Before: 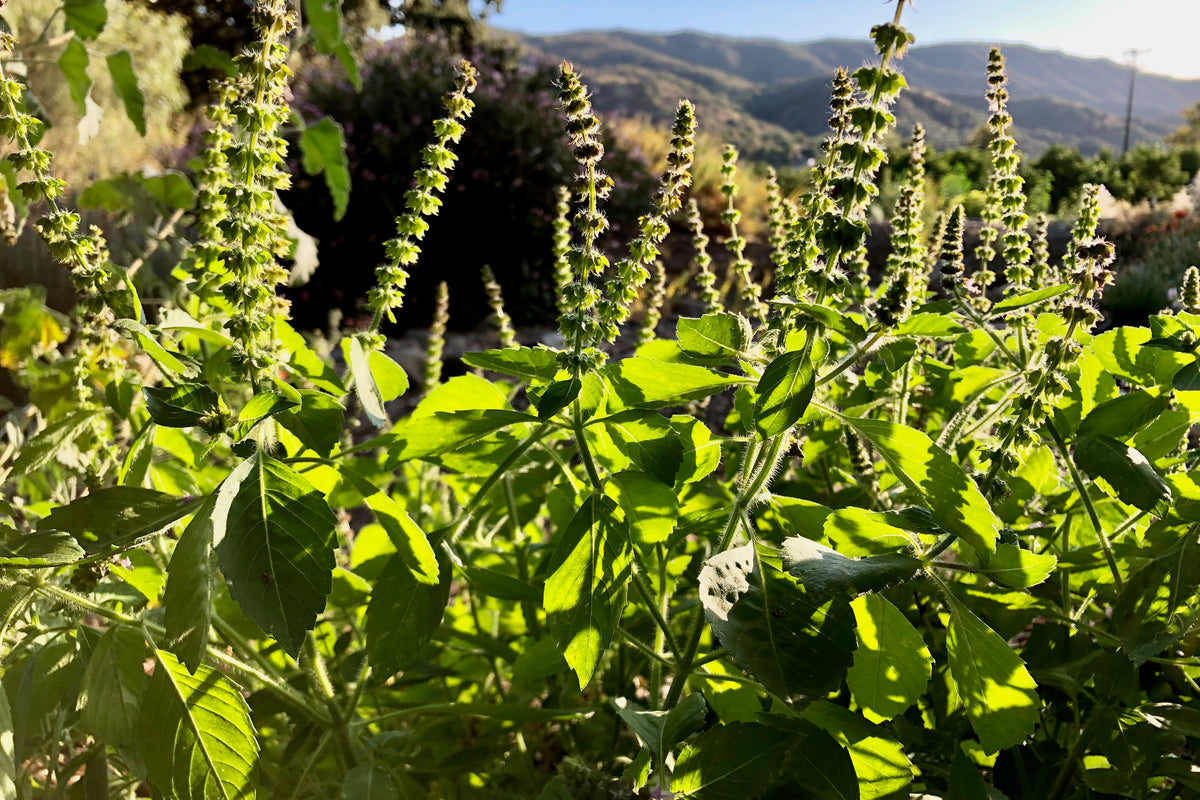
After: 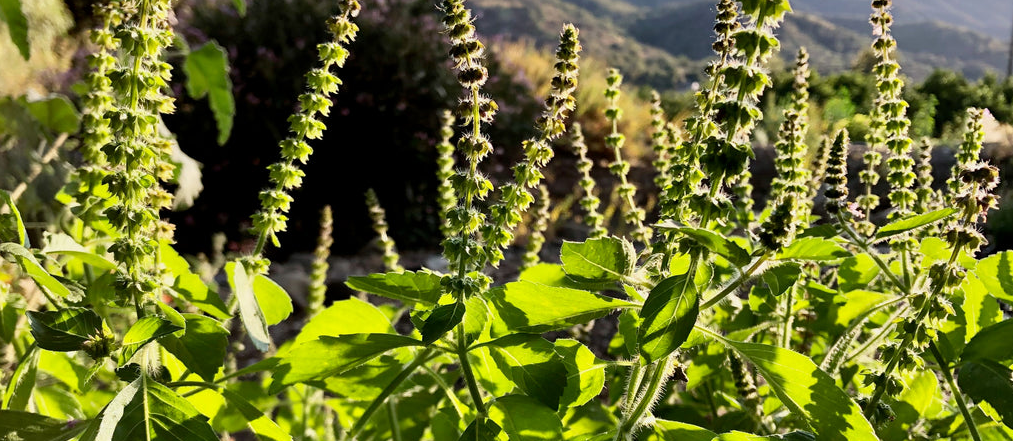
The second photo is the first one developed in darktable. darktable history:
tone equalizer: edges refinement/feathering 500, mask exposure compensation -1.57 EV, preserve details no
crop and rotate: left 9.684%, top 9.615%, right 5.863%, bottom 35.207%
